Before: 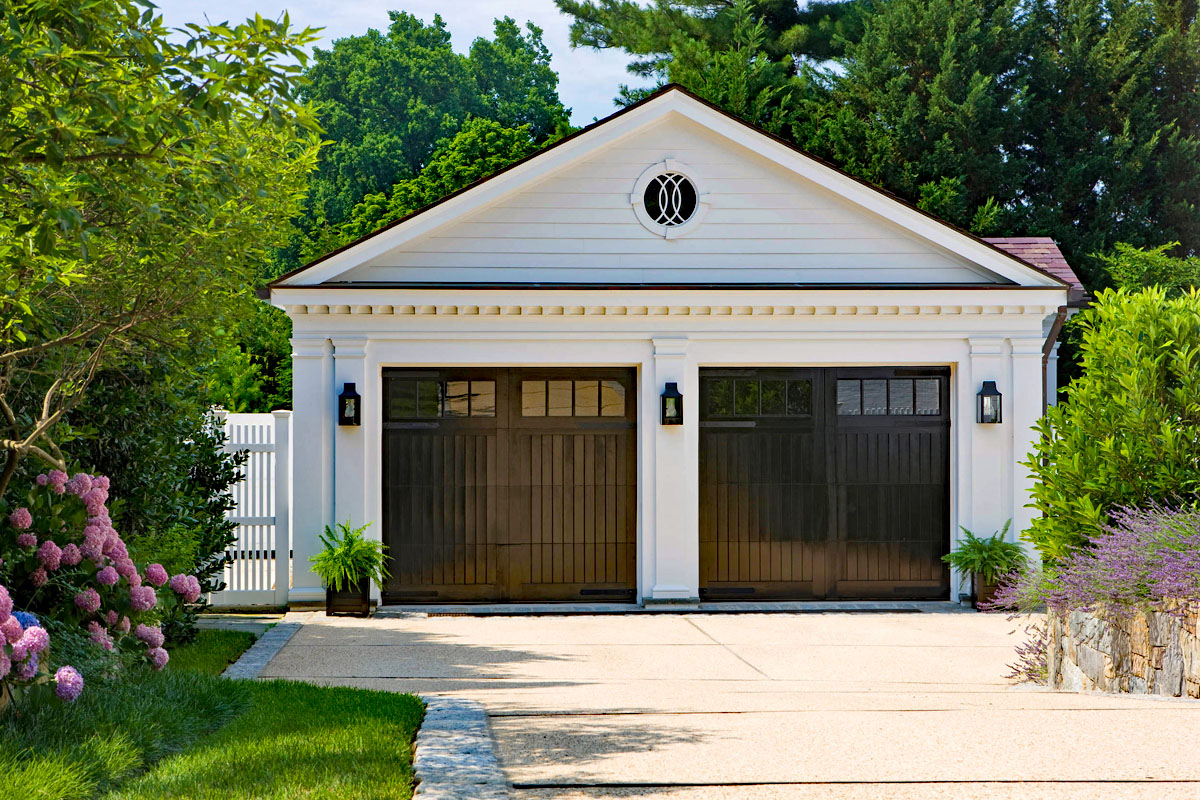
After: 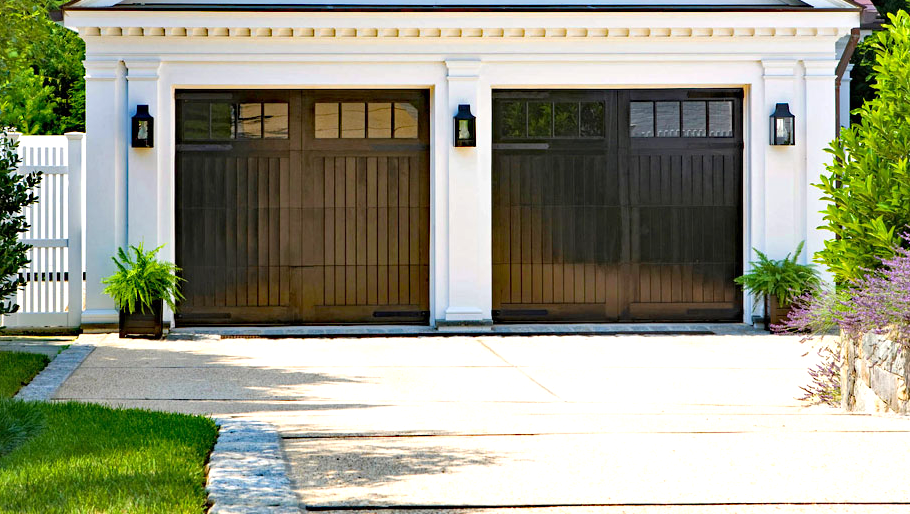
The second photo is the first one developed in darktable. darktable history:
crop and rotate: left 17.286%, top 34.796%, right 6.824%, bottom 0.866%
exposure: exposure 0.497 EV, compensate highlight preservation false
